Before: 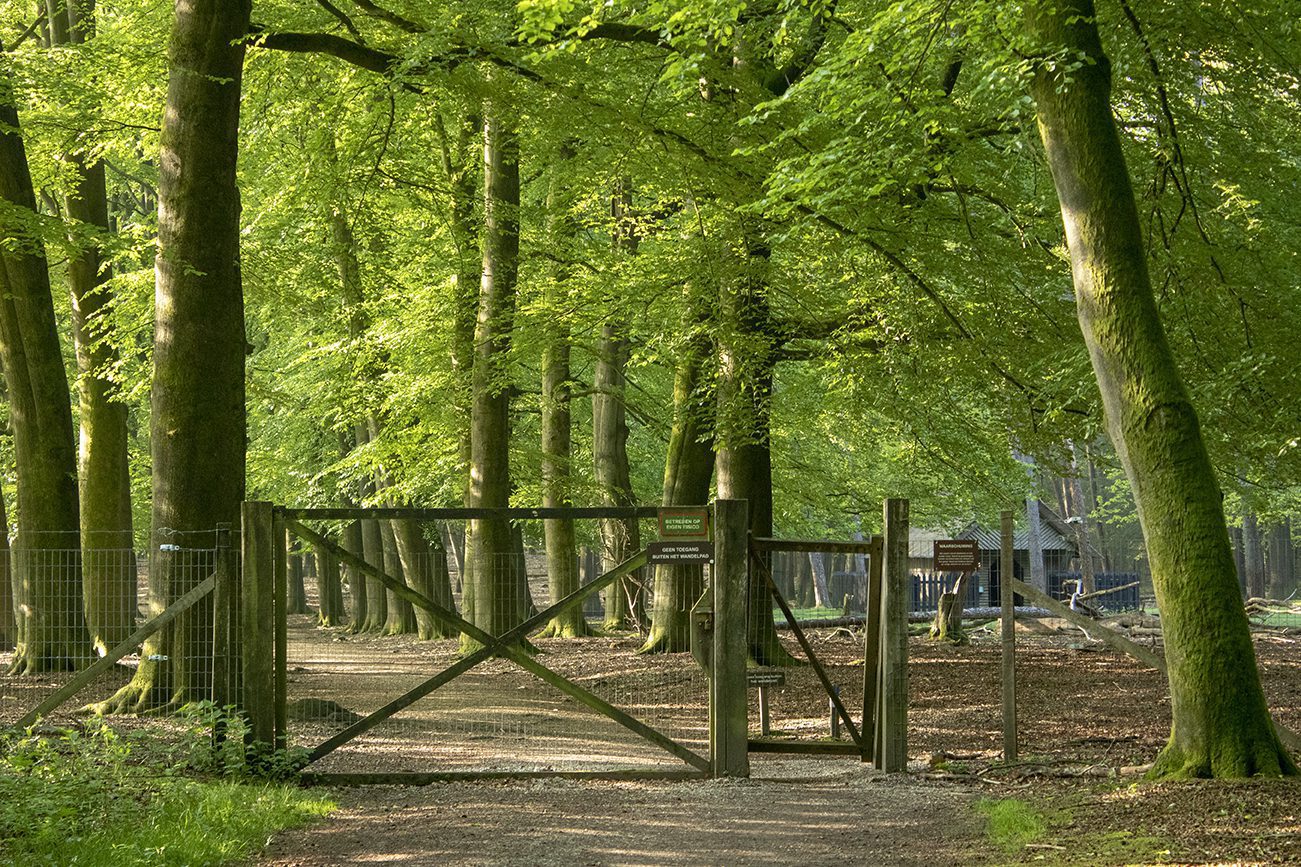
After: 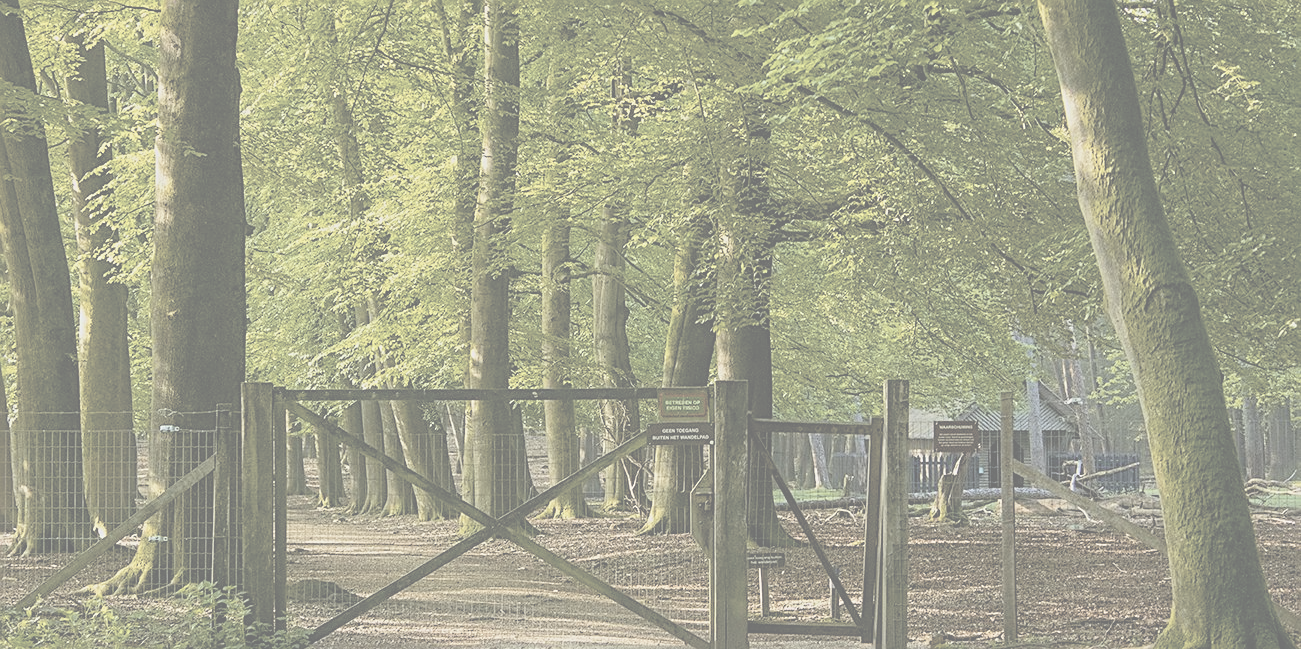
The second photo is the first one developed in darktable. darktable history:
contrast brightness saturation: contrast -0.328, brightness 0.734, saturation -0.791
sharpen: on, module defaults
crop: top 13.727%, bottom 11.387%
tone equalizer: -8 EV -0.727 EV, -7 EV -0.726 EV, -6 EV -0.621 EV, -5 EV -0.413 EV, -3 EV 0.392 EV, -2 EV 0.6 EV, -1 EV 0.695 EV, +0 EV 0.733 EV, edges refinement/feathering 500, mask exposure compensation -1.57 EV, preserve details no
color balance rgb: linear chroma grading › global chroma 14.428%, perceptual saturation grading › global saturation 10.011%, global vibrance 39.781%
exposure: black level correction 0, exposure -0.787 EV, compensate highlight preservation false
velvia: on, module defaults
color correction: highlights b* 0.06, saturation 1.28
